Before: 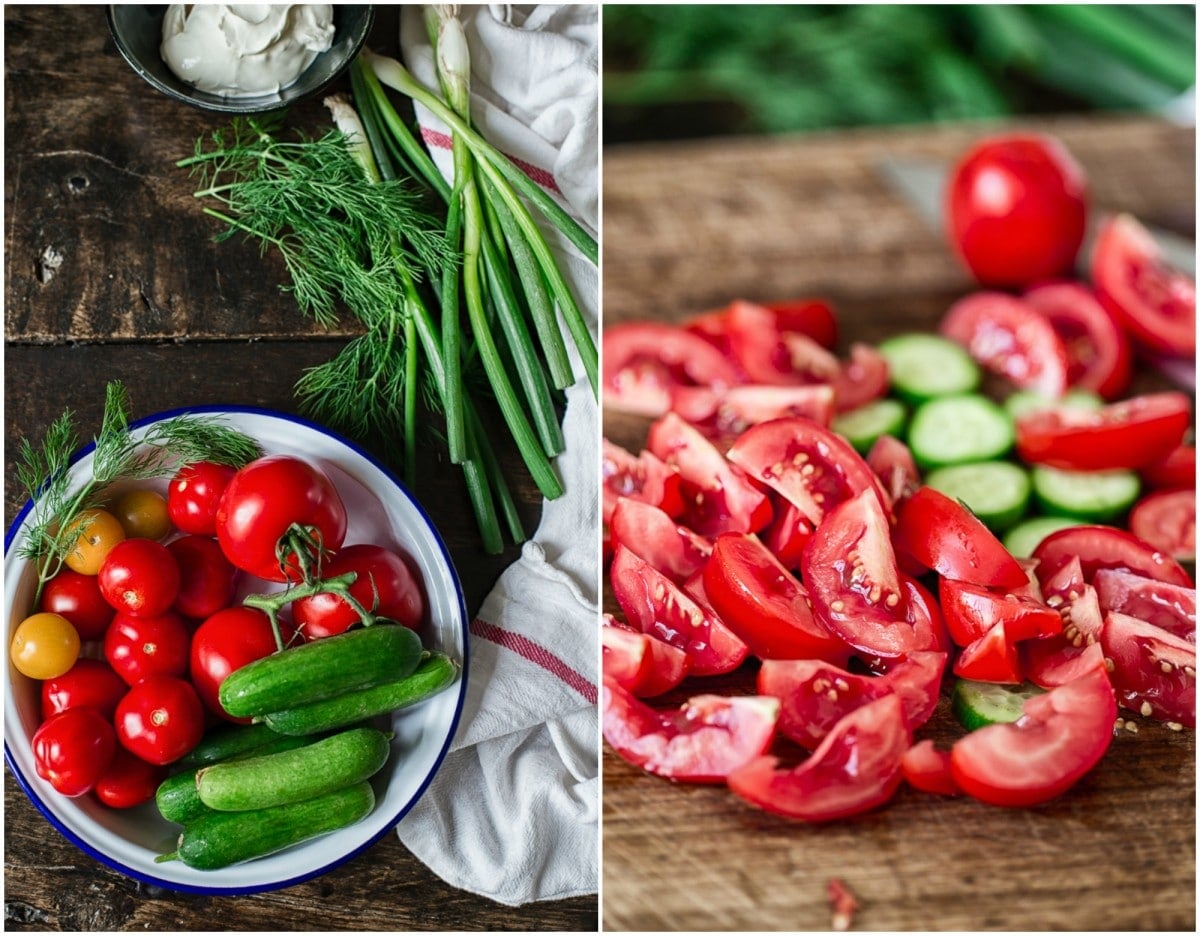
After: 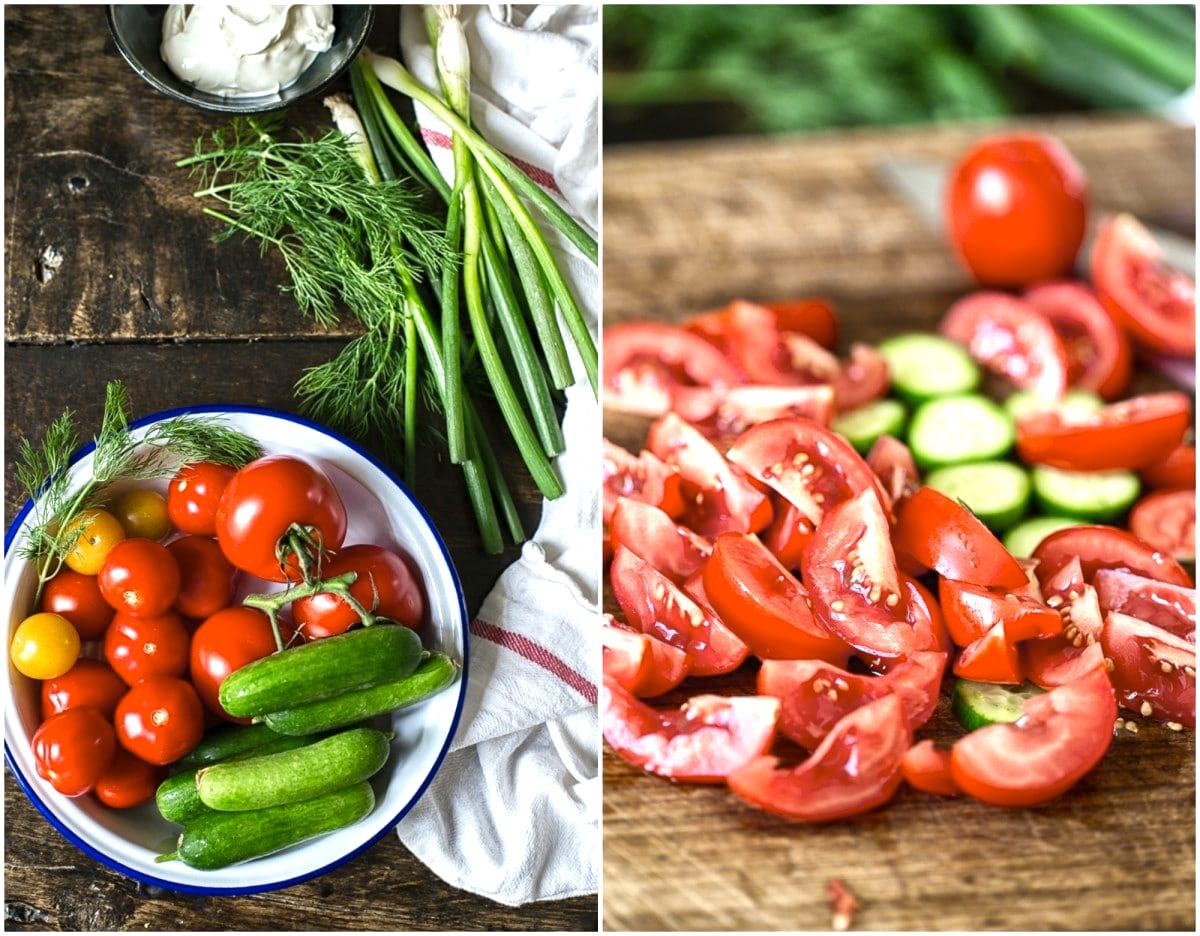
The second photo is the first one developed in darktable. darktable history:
color contrast: green-magenta contrast 0.8, blue-yellow contrast 1.1, unbound 0
exposure: exposure 0.722 EV, compensate highlight preservation false
